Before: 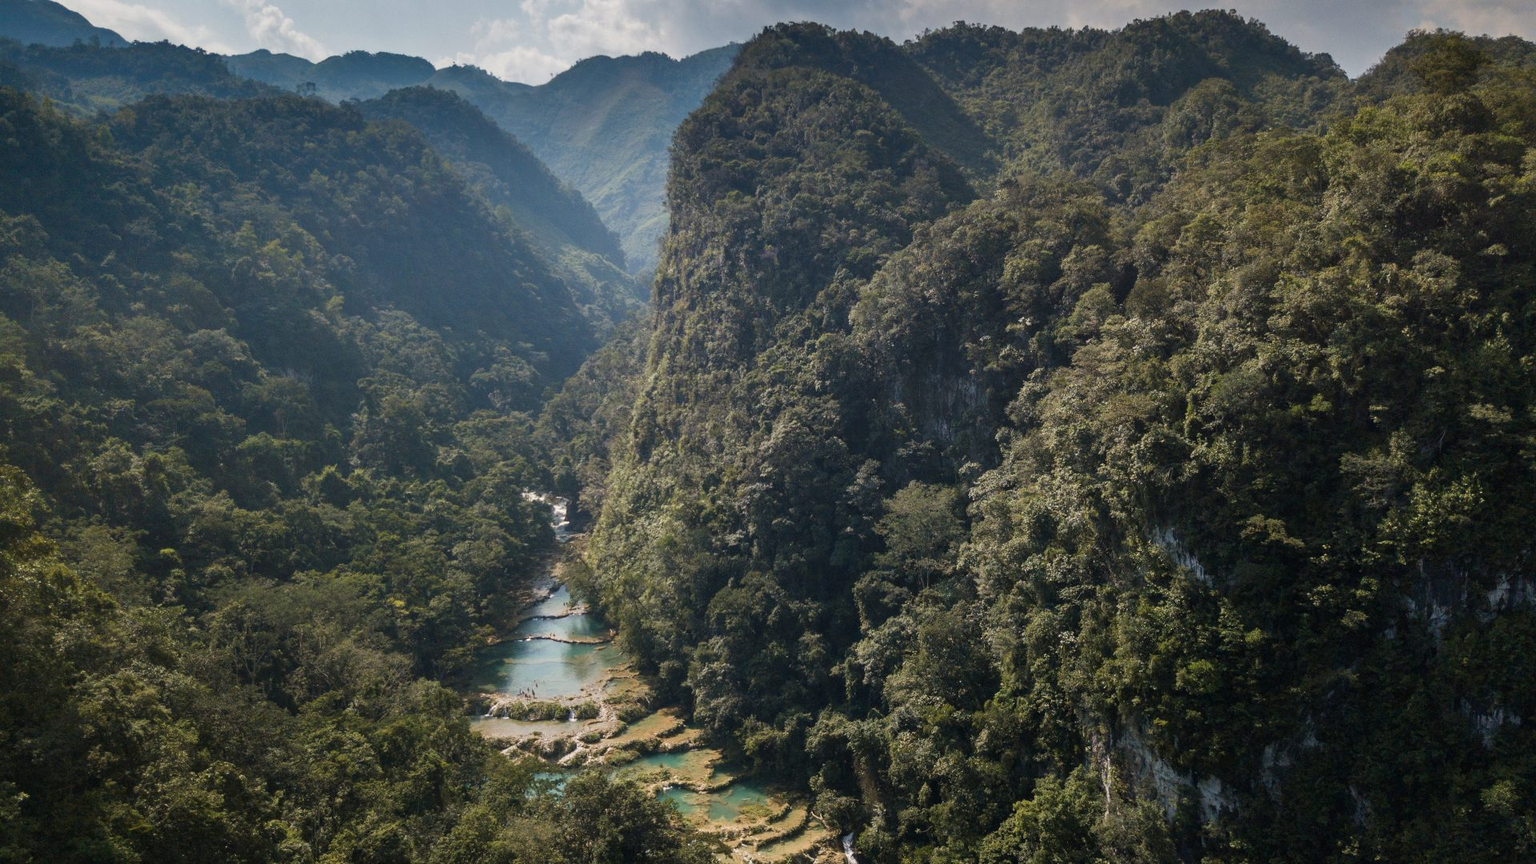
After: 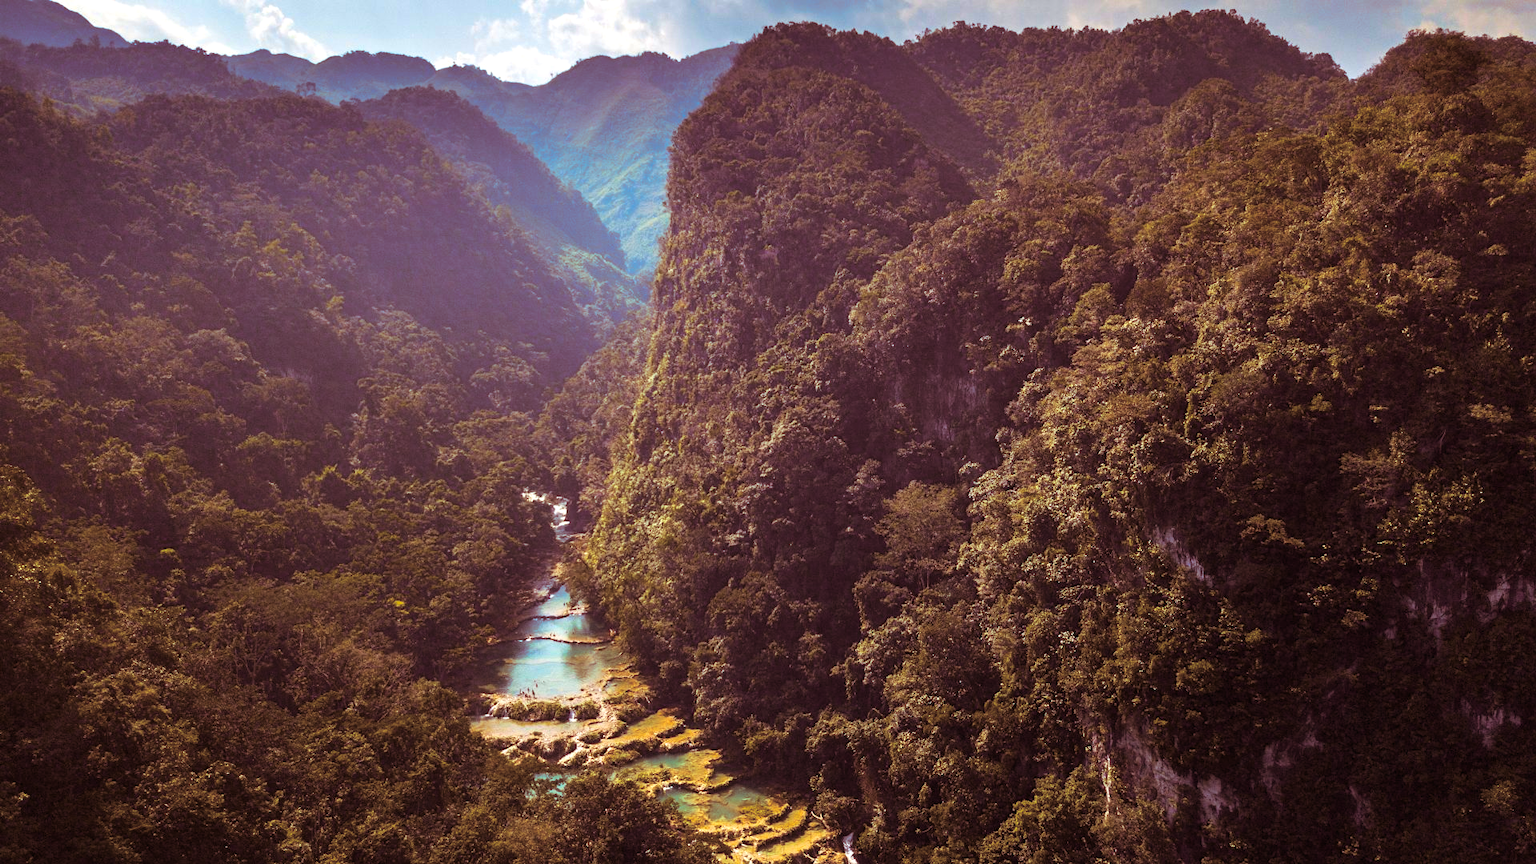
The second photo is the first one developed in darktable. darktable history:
split-toning: highlights › hue 187.2°, highlights › saturation 0.83, balance -68.05, compress 56.43%
color balance rgb: linear chroma grading › global chroma 25%, perceptual saturation grading › global saturation 45%, perceptual saturation grading › highlights -50%, perceptual saturation grading › shadows 30%, perceptual brilliance grading › global brilliance 18%, global vibrance 40%
